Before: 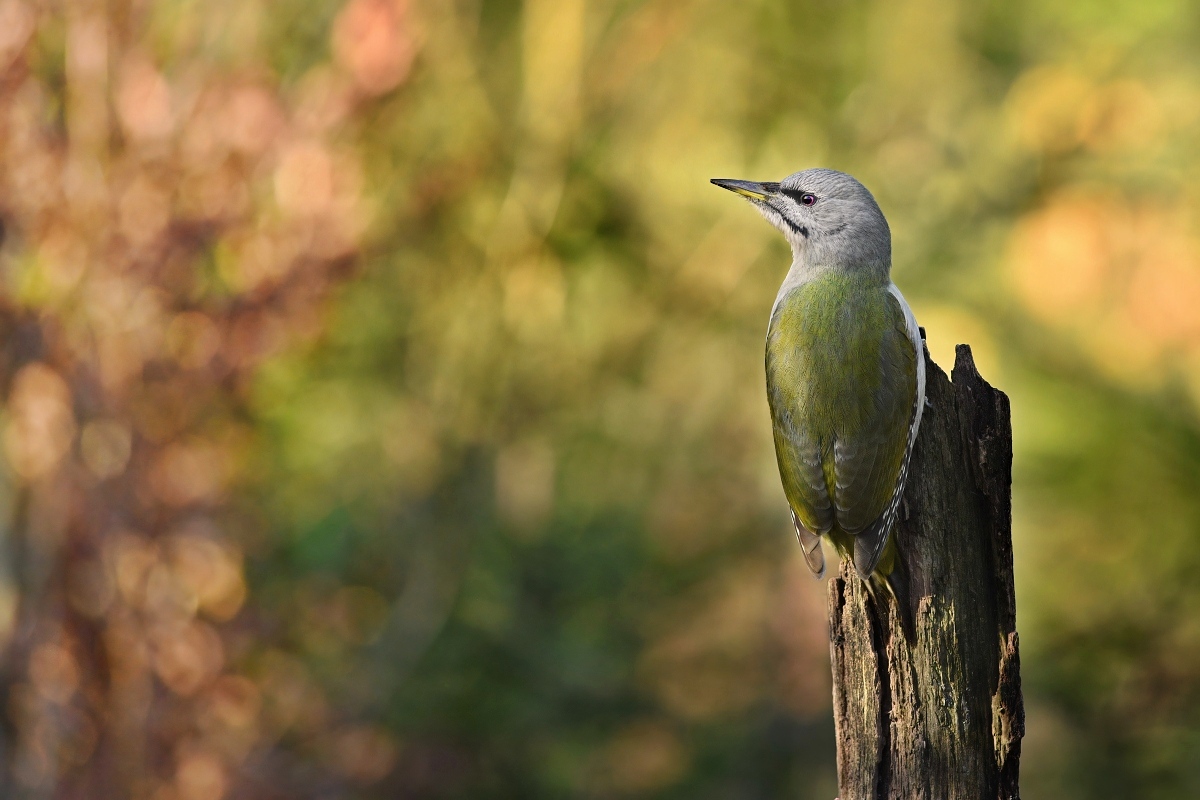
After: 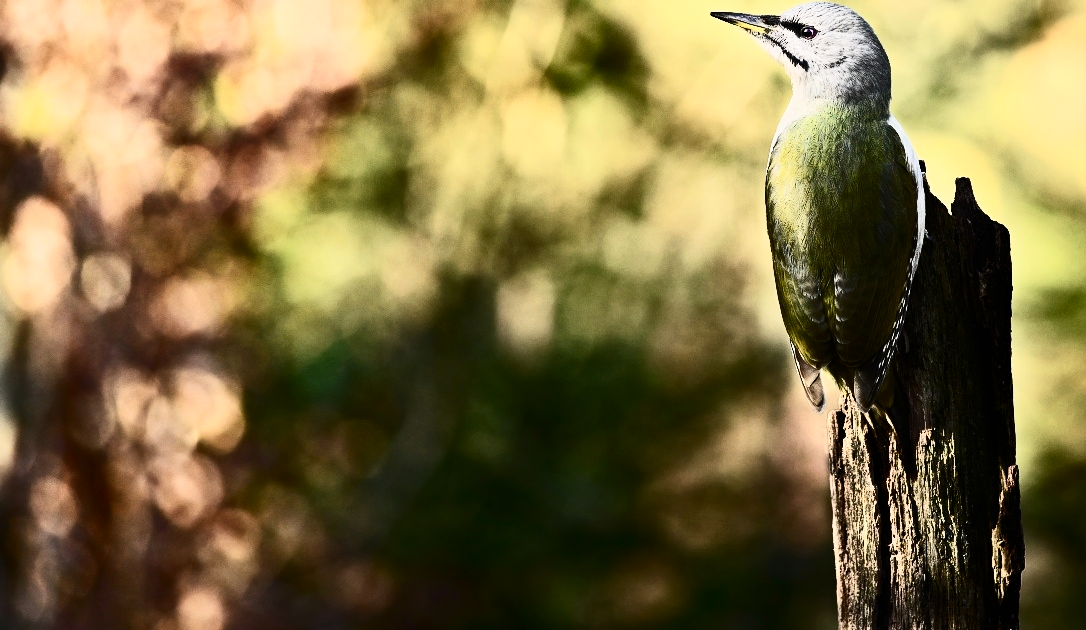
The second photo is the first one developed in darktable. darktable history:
contrast brightness saturation: contrast 0.93, brightness 0.2
crop: top 20.916%, right 9.437%, bottom 0.316%
filmic rgb: black relative exposure -7.65 EV, white relative exposure 4.56 EV, hardness 3.61
